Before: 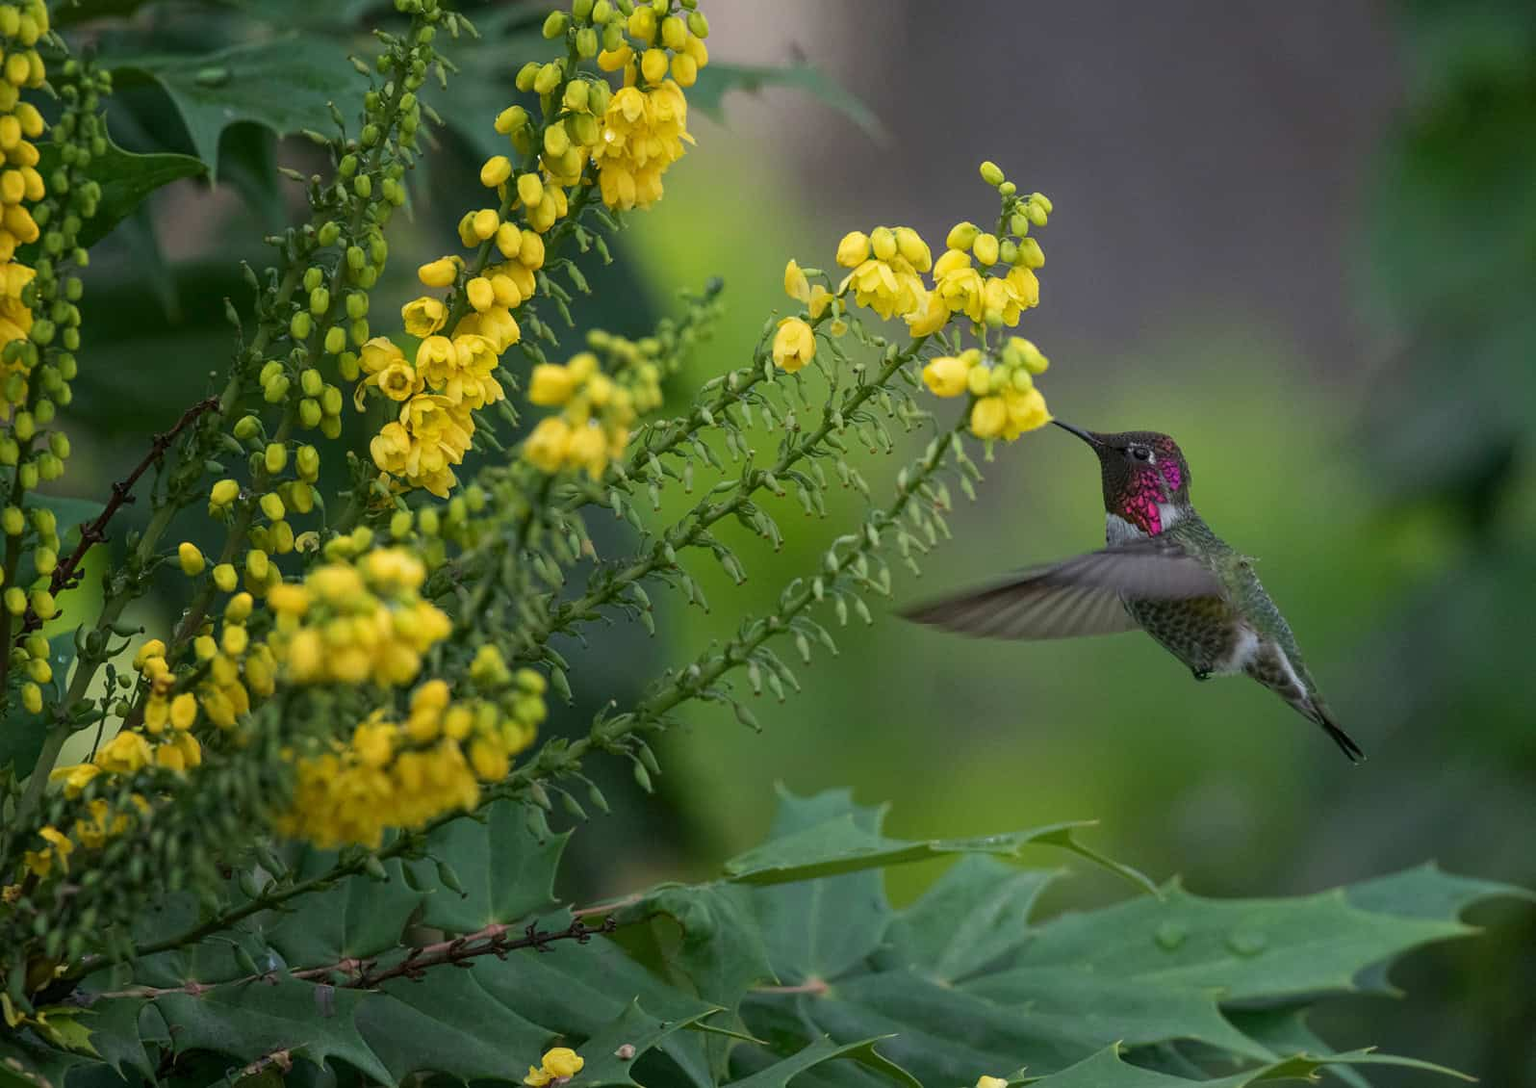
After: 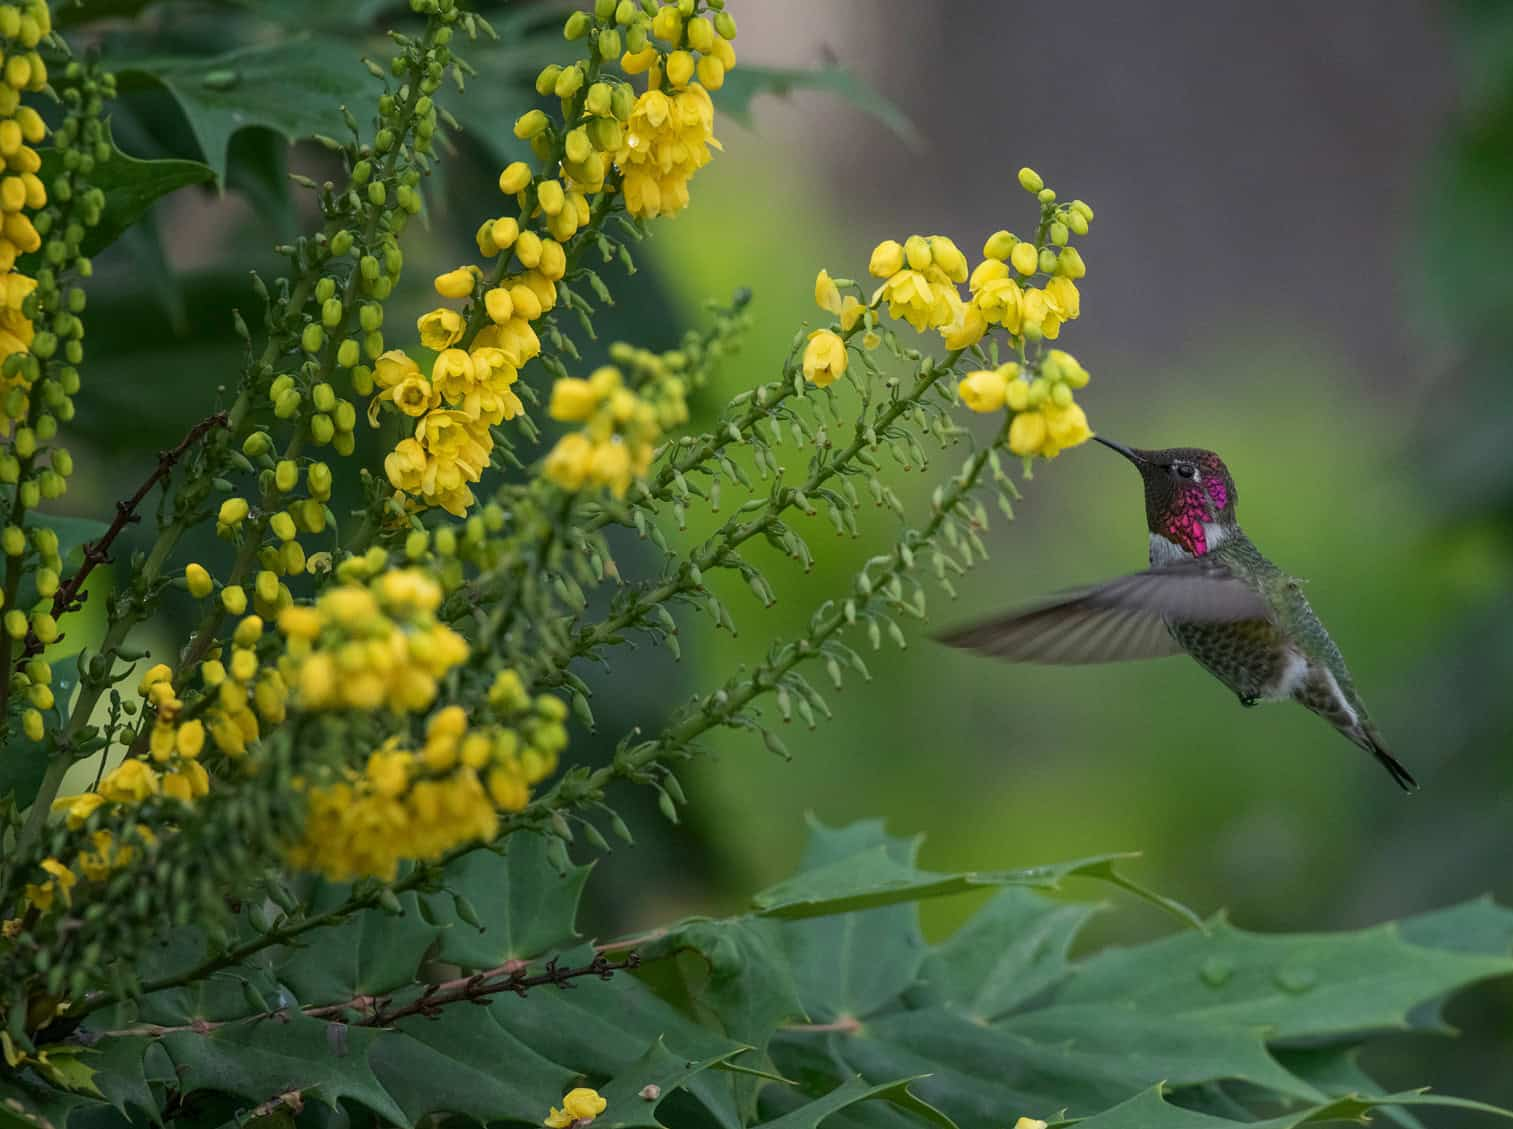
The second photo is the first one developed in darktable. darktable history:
crop and rotate: right 5.158%
